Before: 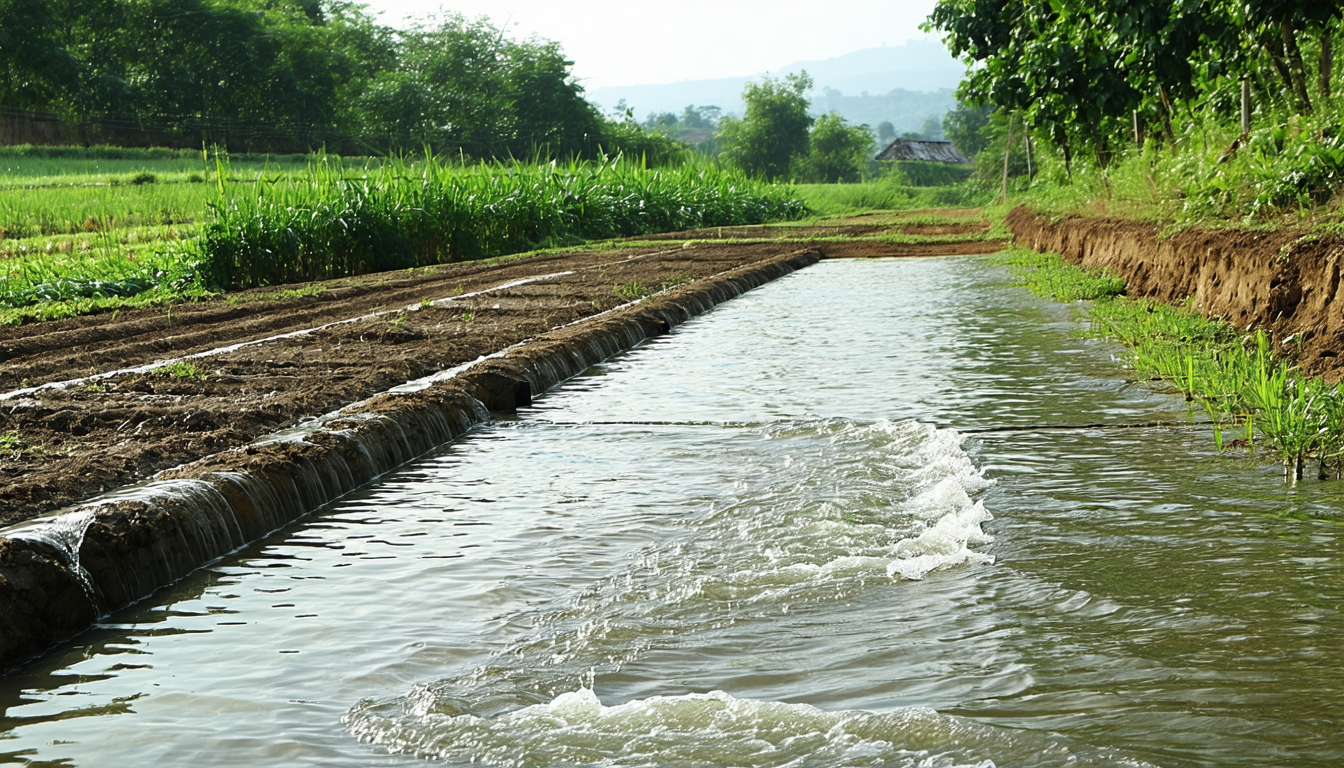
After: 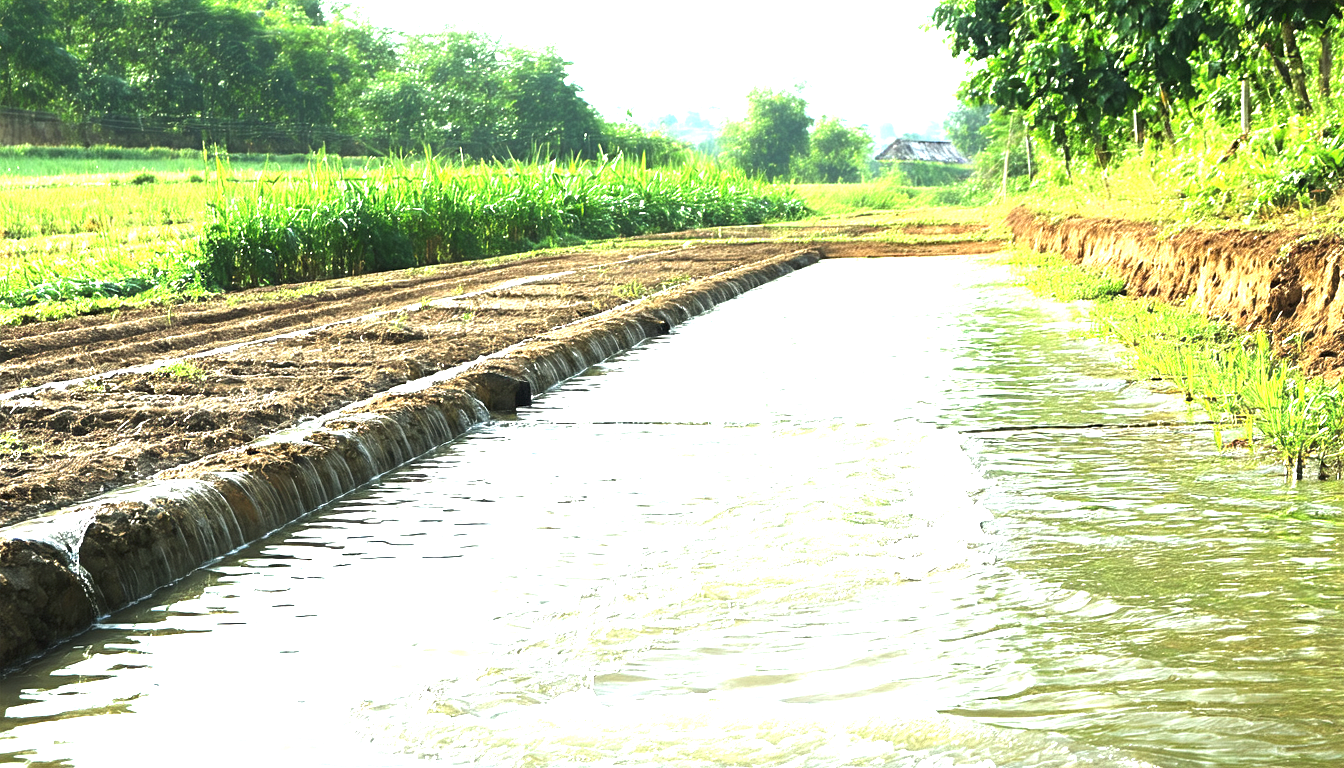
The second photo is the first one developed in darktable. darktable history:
exposure: exposure 2.179 EV, compensate exposure bias true, compensate highlight preservation false
